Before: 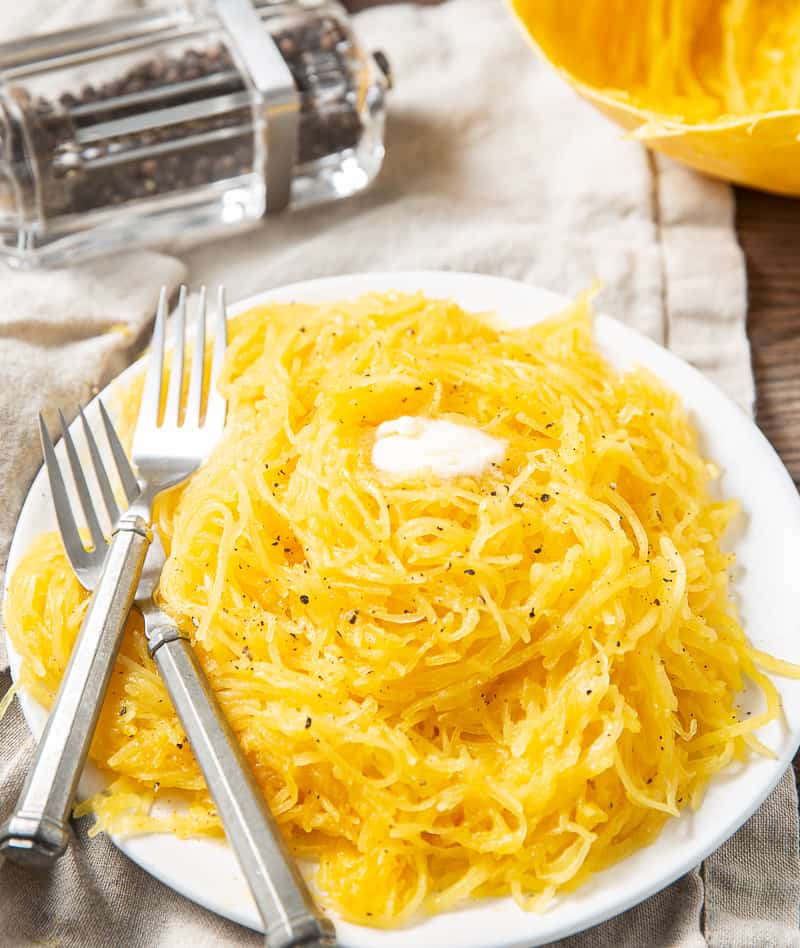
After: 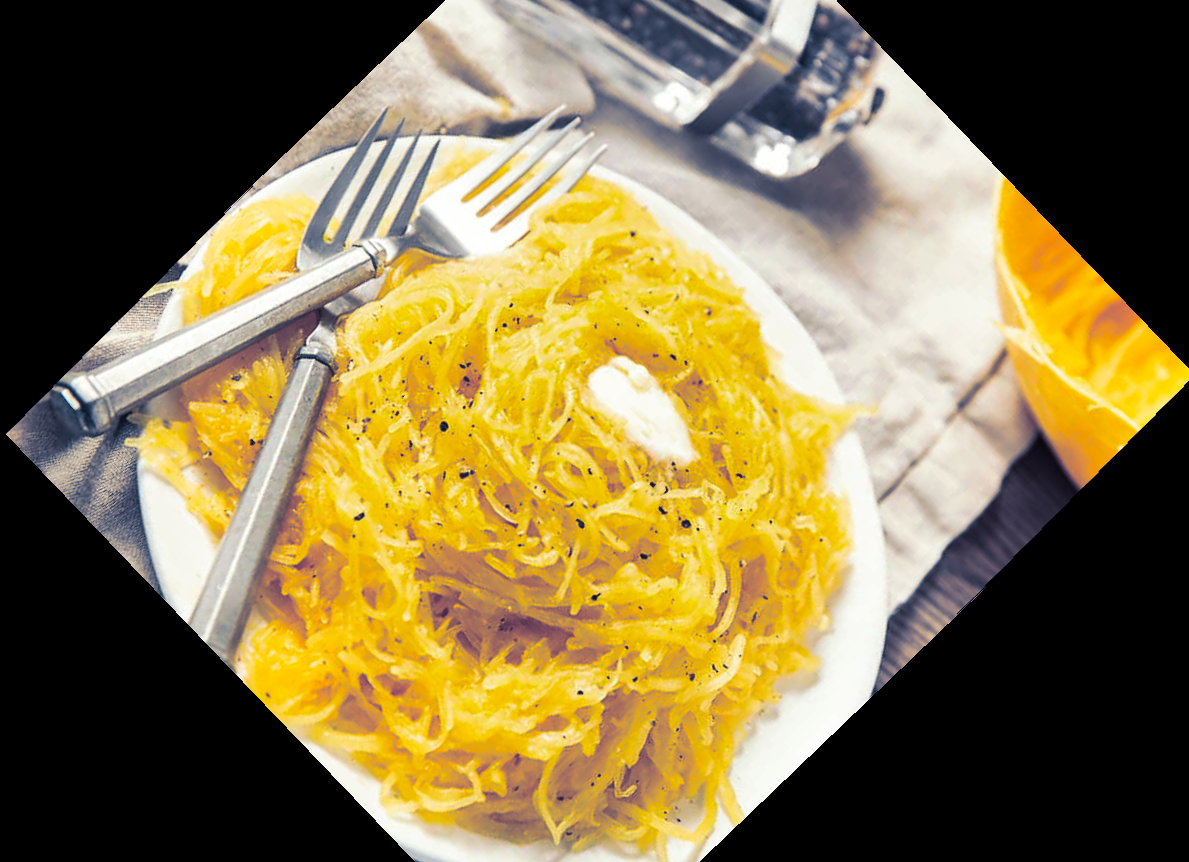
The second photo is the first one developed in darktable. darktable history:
rotate and perspective: rotation -1.42°, crop left 0.016, crop right 0.984, crop top 0.035, crop bottom 0.965
crop and rotate: angle -46.26°, top 16.234%, right 0.912%, bottom 11.704%
split-toning: shadows › hue 226.8°, shadows › saturation 0.84
shadows and highlights: shadows 52.42, soften with gaussian
contrast brightness saturation: contrast 0.04, saturation 0.07
